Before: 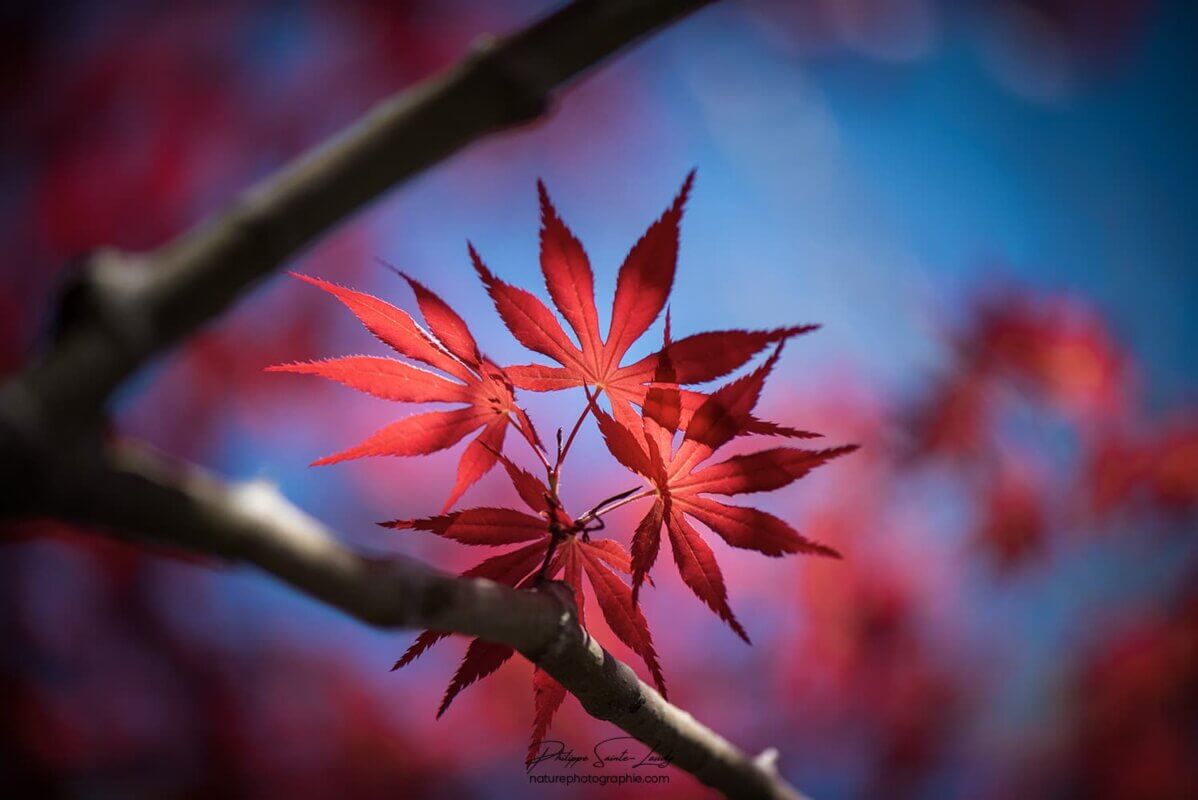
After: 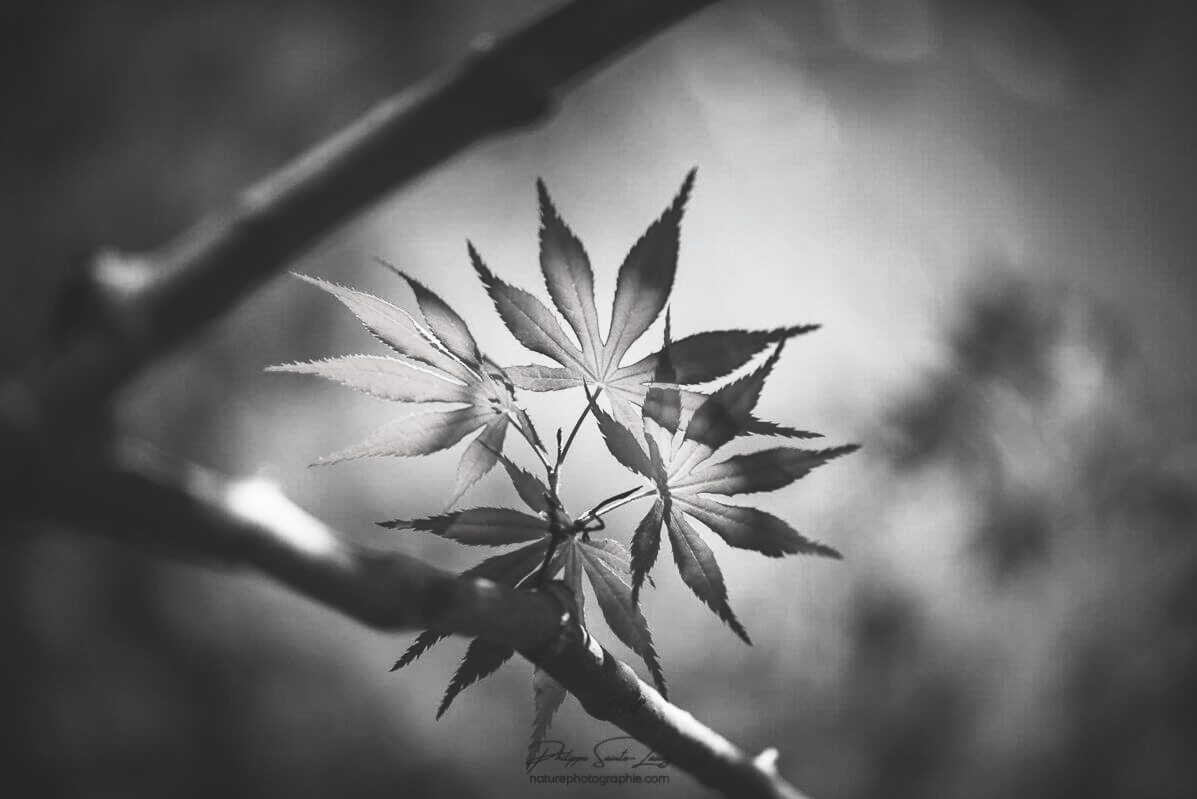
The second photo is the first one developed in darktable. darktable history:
contrast brightness saturation: contrast 0.547, brightness 0.482, saturation -0.983
exposure: black level correction -0.015, exposure -0.129 EV, compensate highlight preservation false
crop: left 0.038%
